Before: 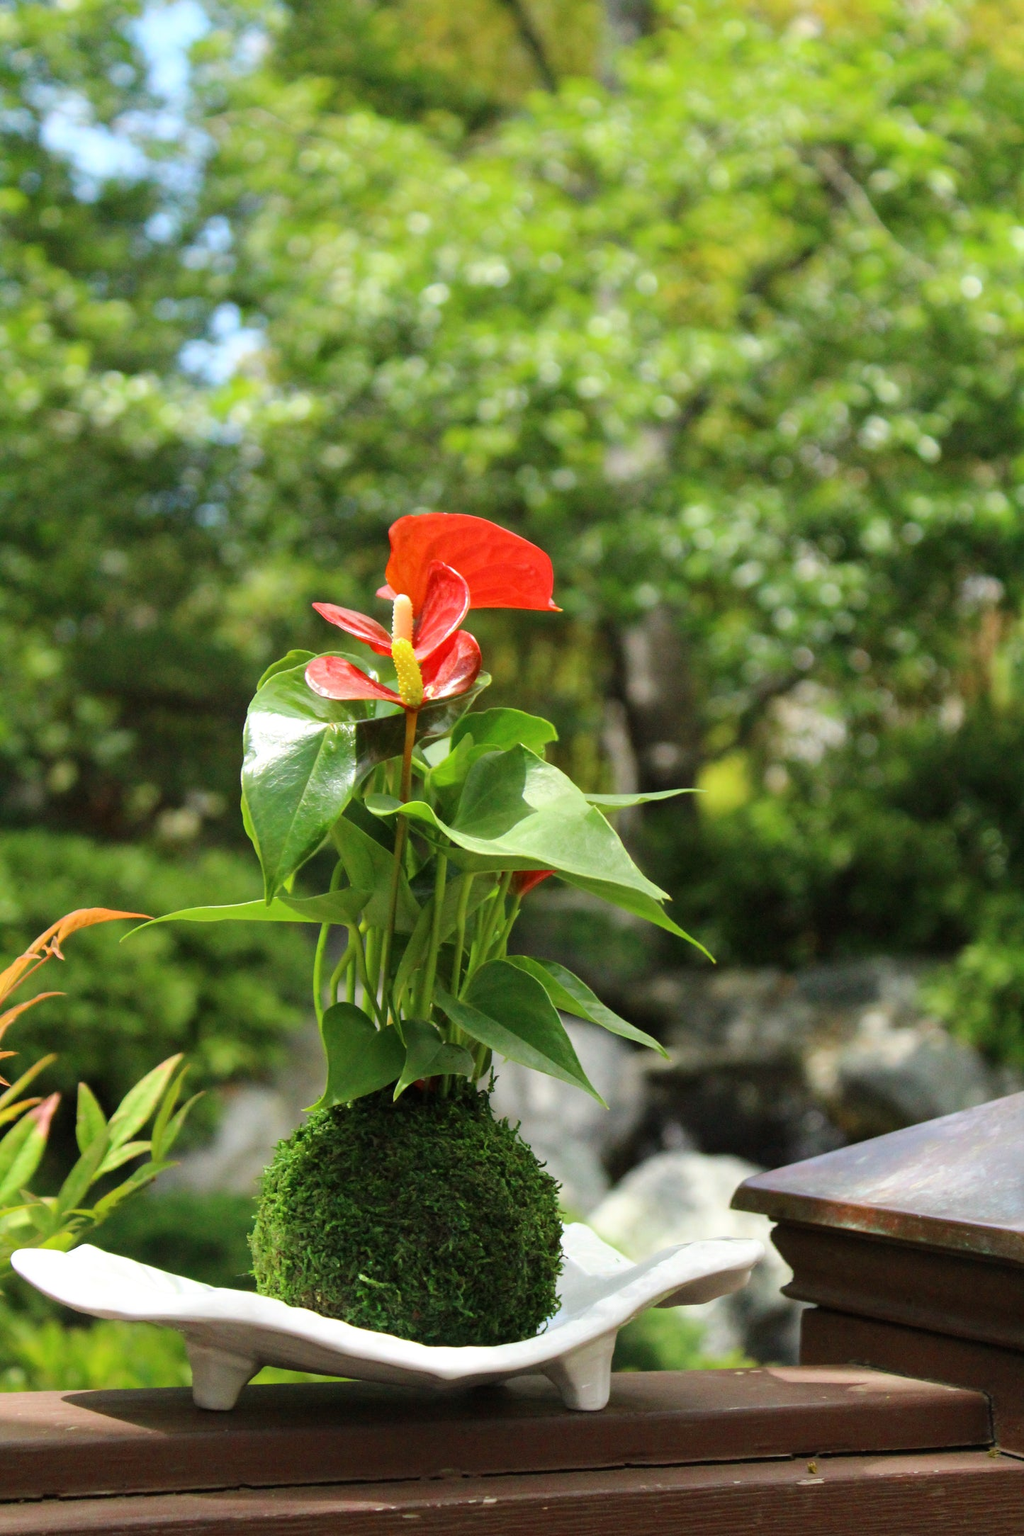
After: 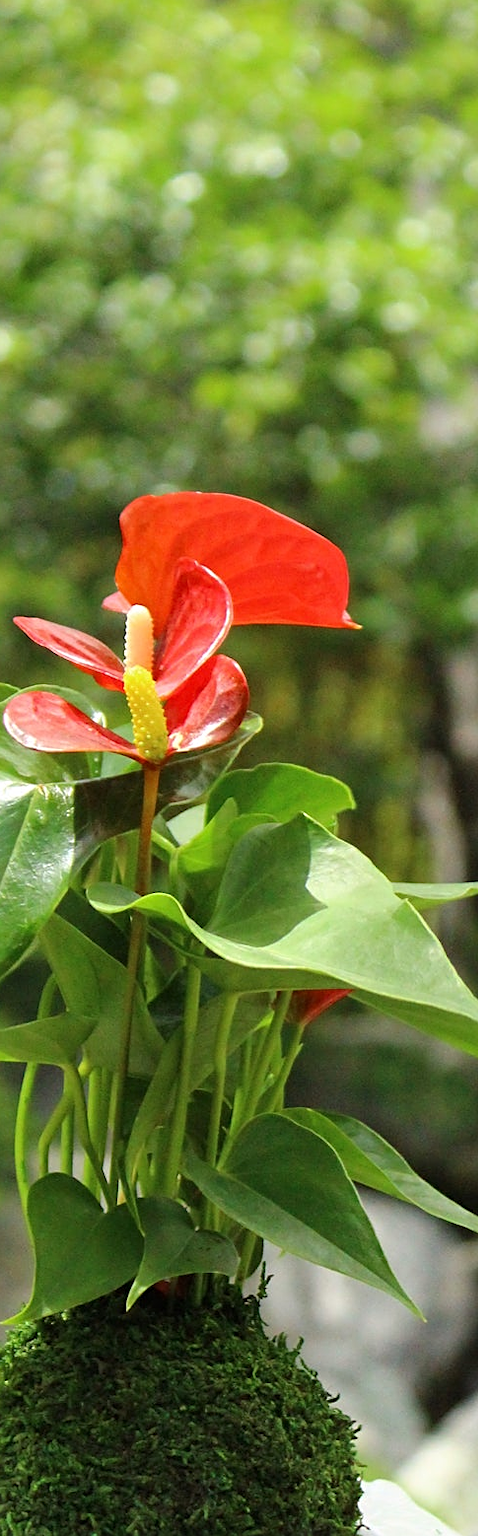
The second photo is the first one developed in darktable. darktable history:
crop and rotate: left 29.617%, top 10.392%, right 36.755%, bottom 17.711%
sharpen: on, module defaults
